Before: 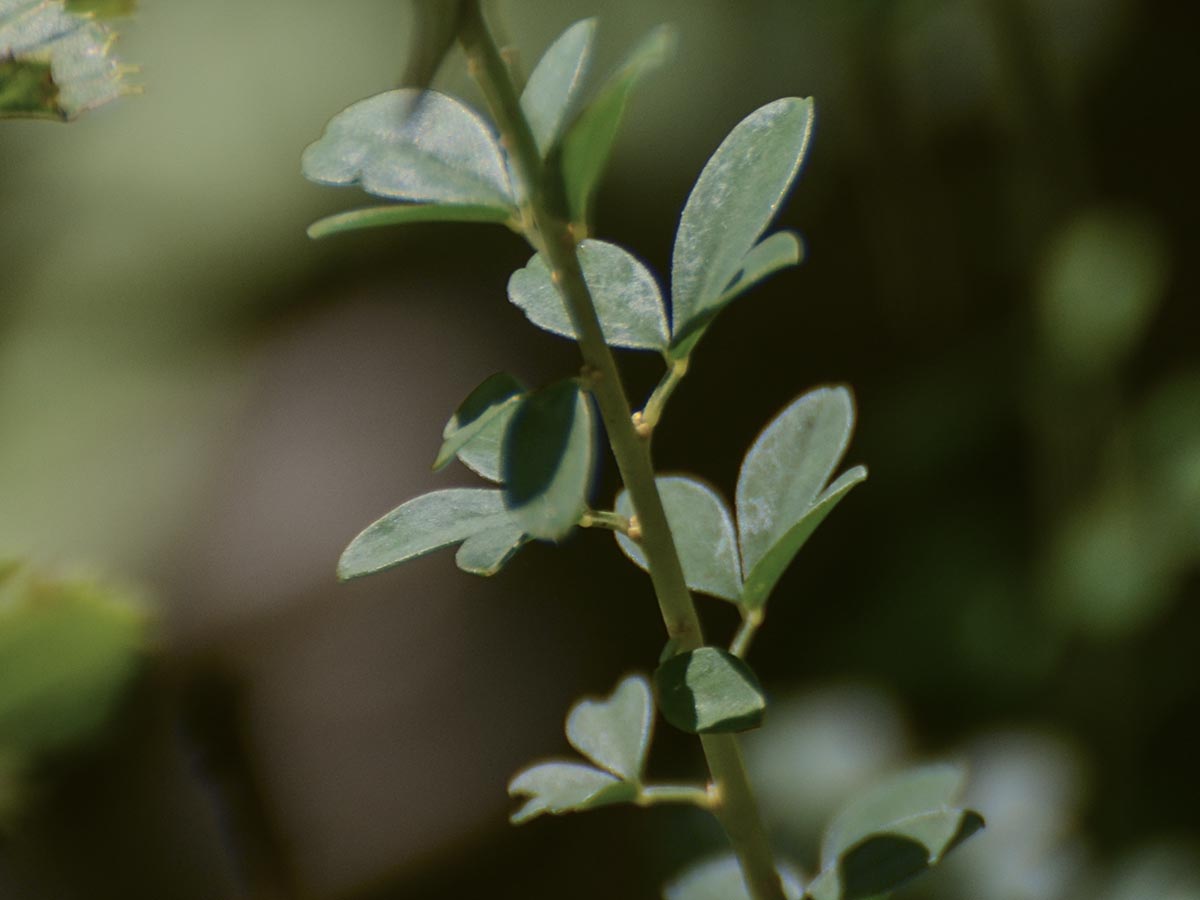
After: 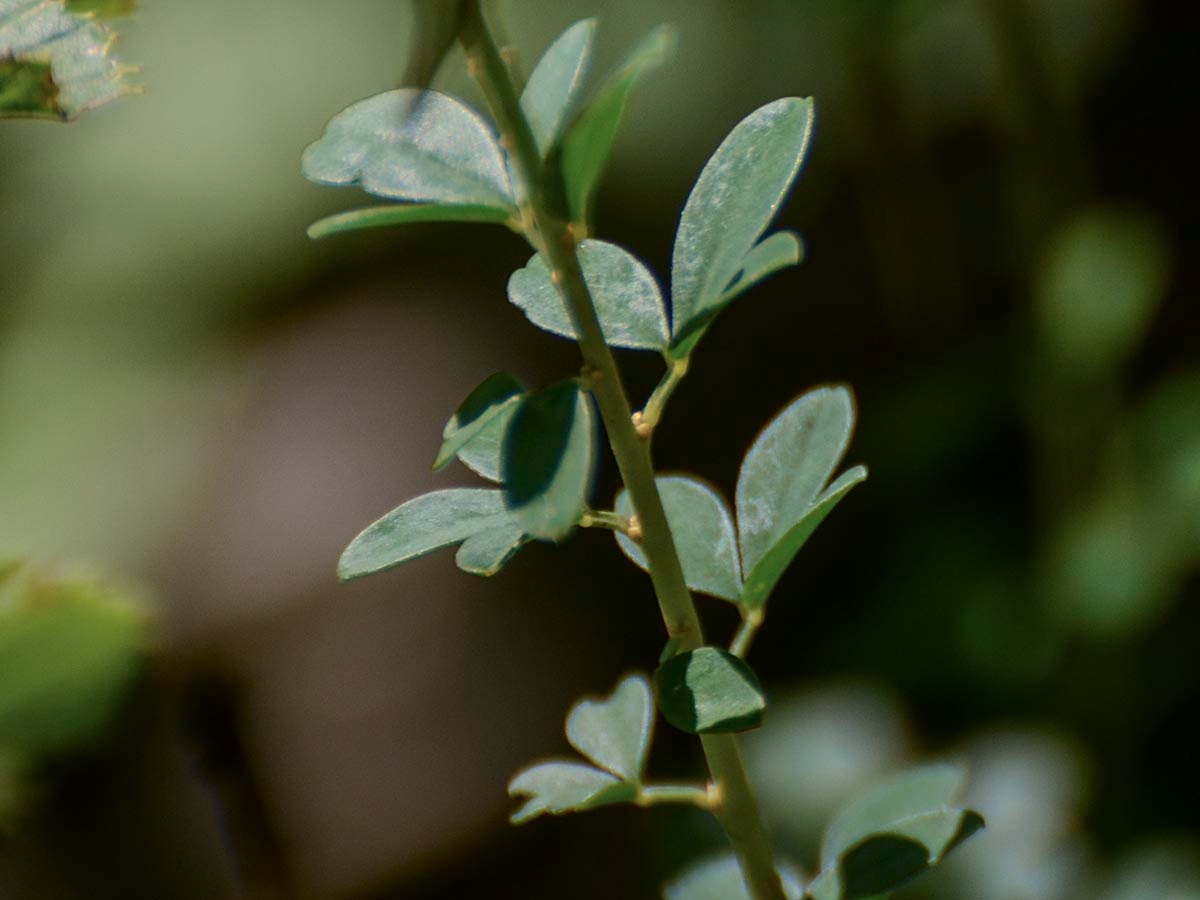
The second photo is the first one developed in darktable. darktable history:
local contrast: highlights 104%, shadows 98%, detail 120%, midtone range 0.2
